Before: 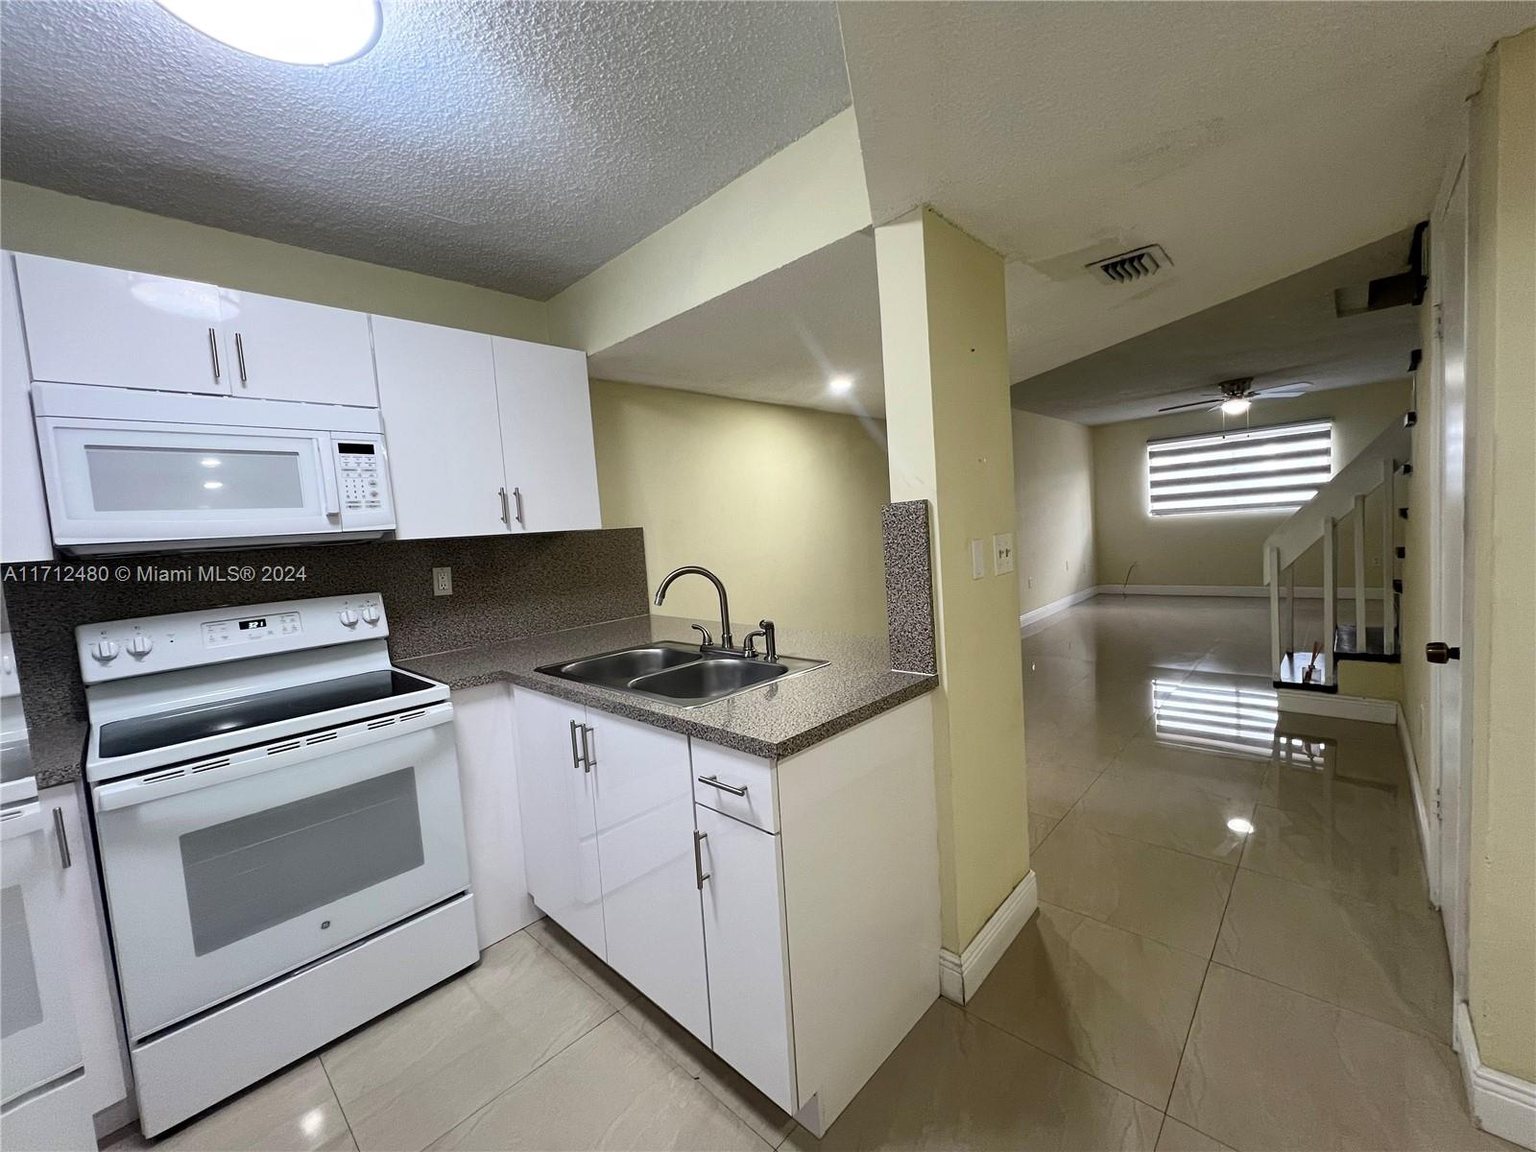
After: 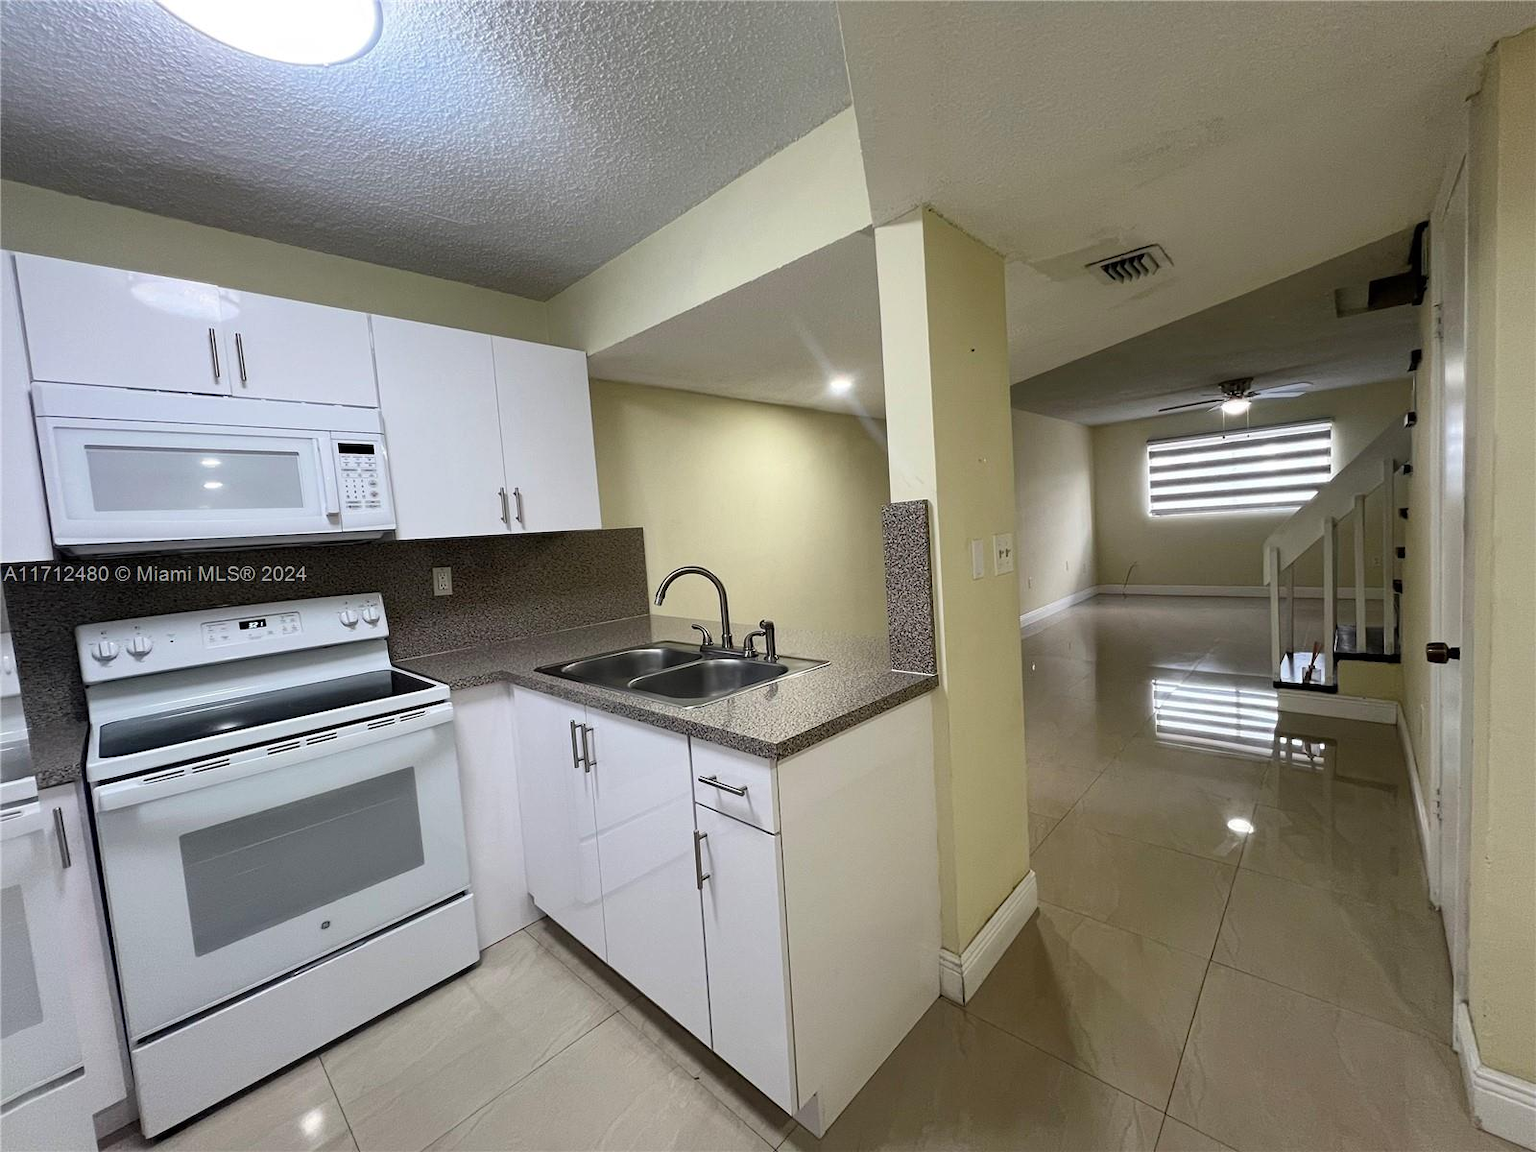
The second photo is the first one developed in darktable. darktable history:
shadows and highlights: shadows 24.94, highlights -23.84
